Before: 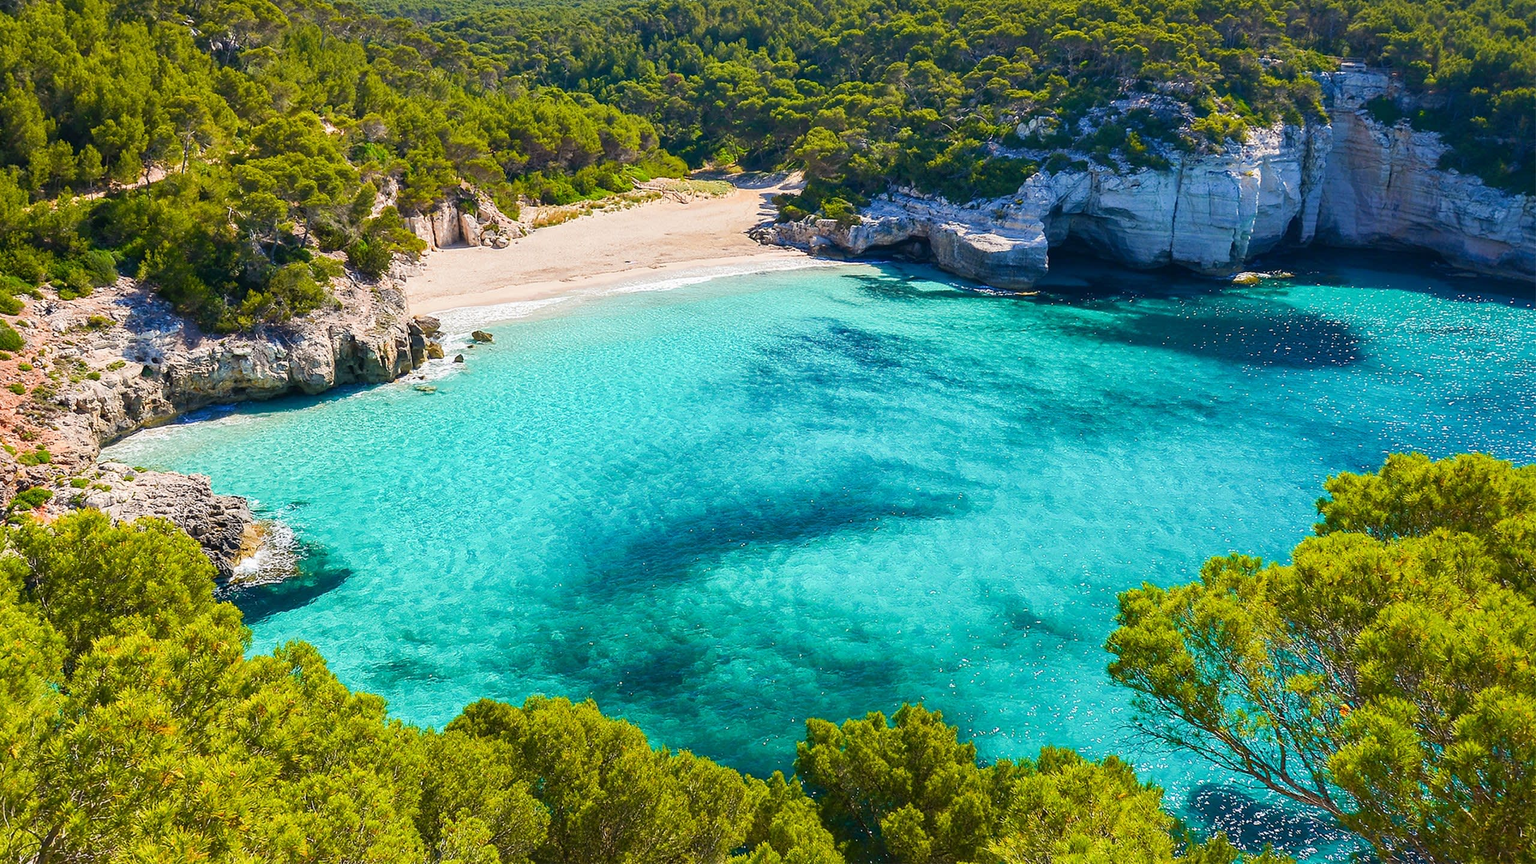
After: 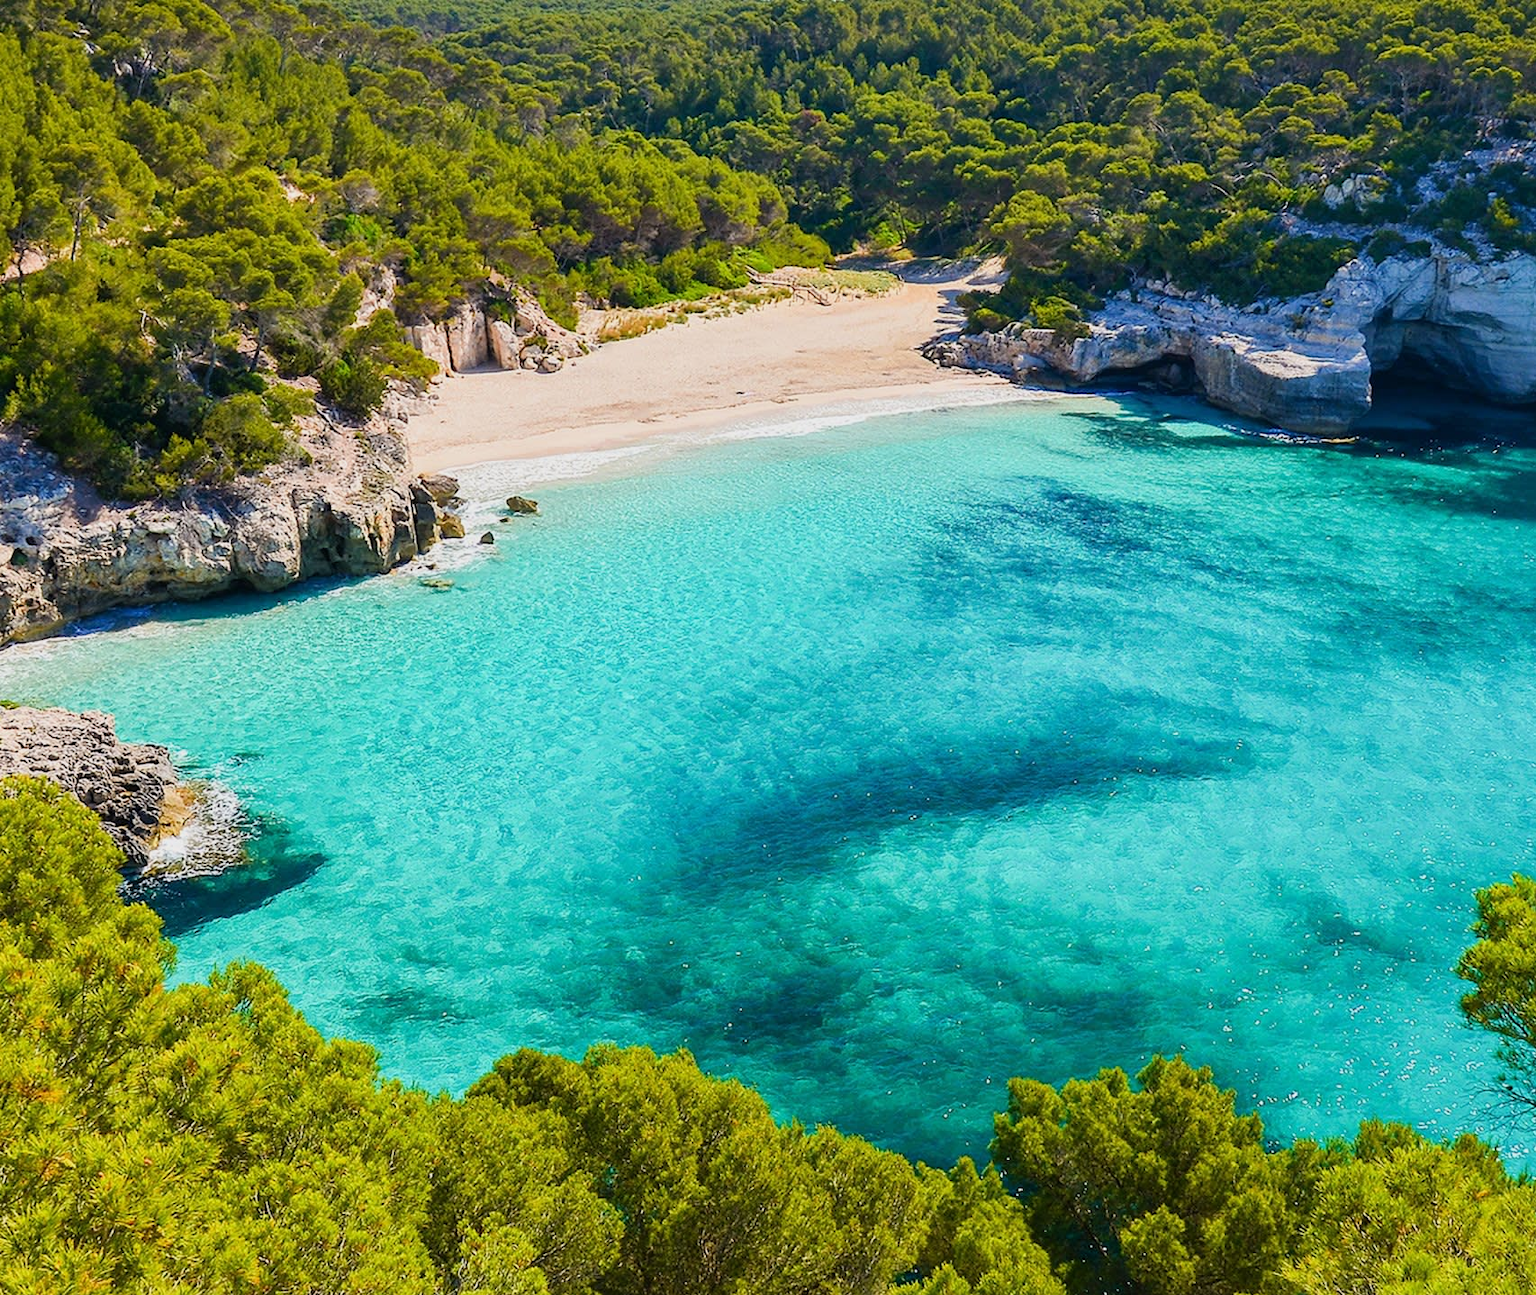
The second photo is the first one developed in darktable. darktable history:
crop and rotate: left 8.786%, right 24.548%
filmic rgb: black relative exposure -11.35 EV, white relative exposure 3.22 EV, hardness 6.76, color science v6 (2022)
